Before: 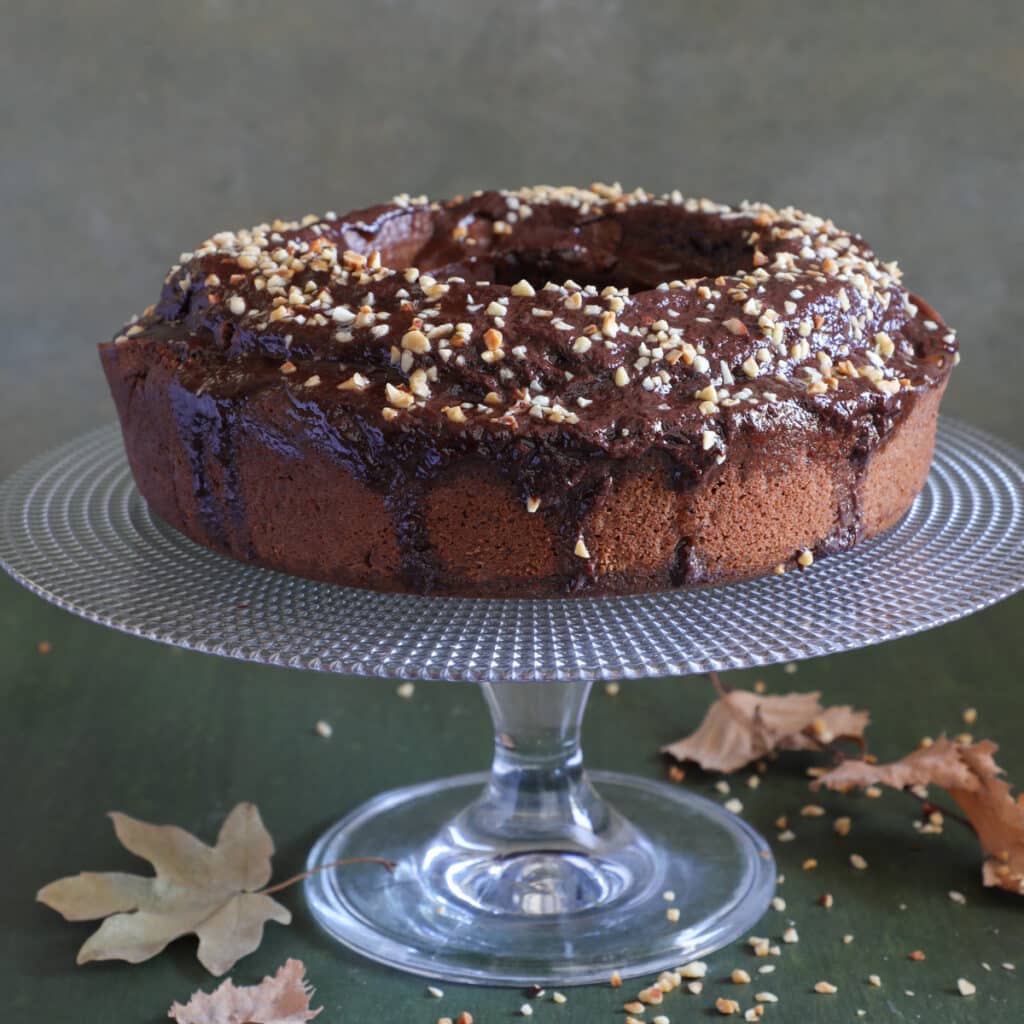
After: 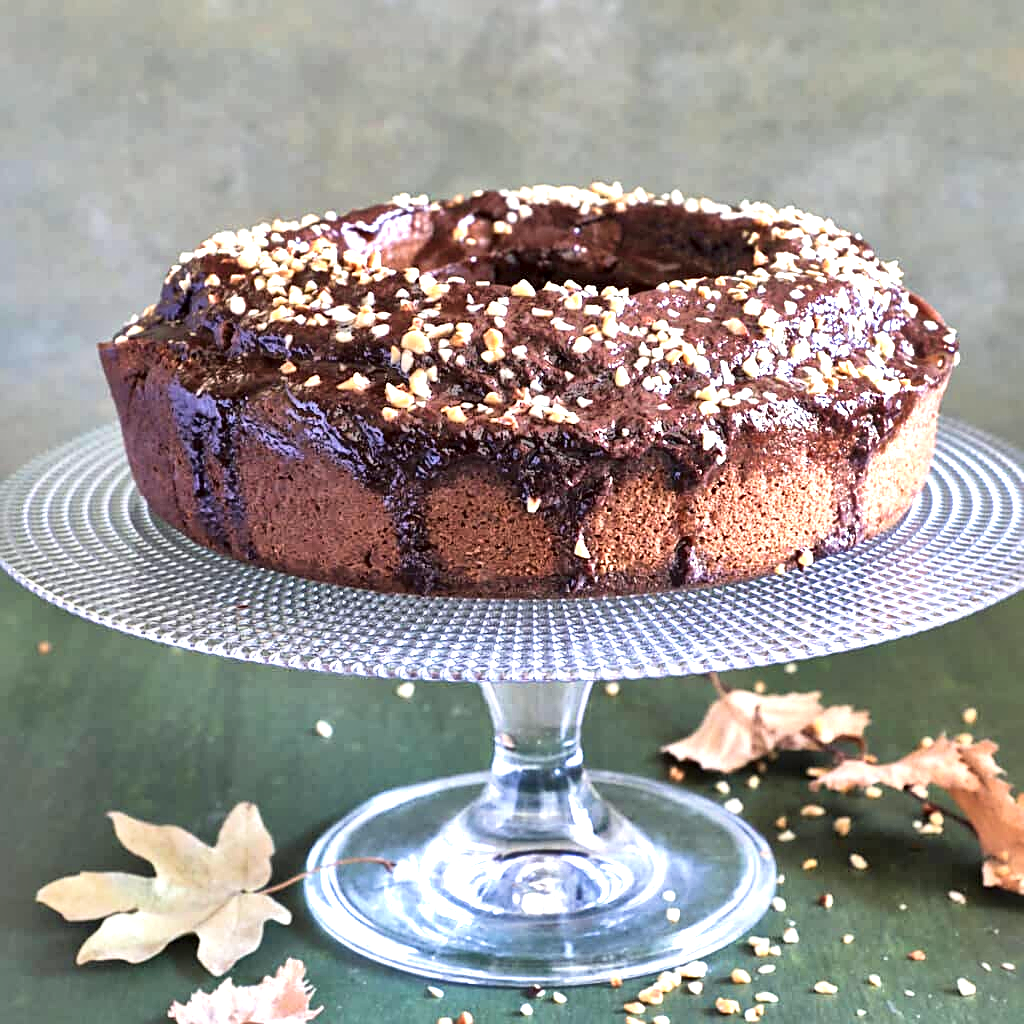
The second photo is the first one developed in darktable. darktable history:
local contrast: mode bilateral grid, contrast 45, coarseness 70, detail 213%, midtone range 0.2
contrast brightness saturation: brightness 0.12
sharpen: on, module defaults
exposure: black level correction 0, exposure 1.199 EV, compensate exposure bias true, compensate highlight preservation false
velvia: on, module defaults
